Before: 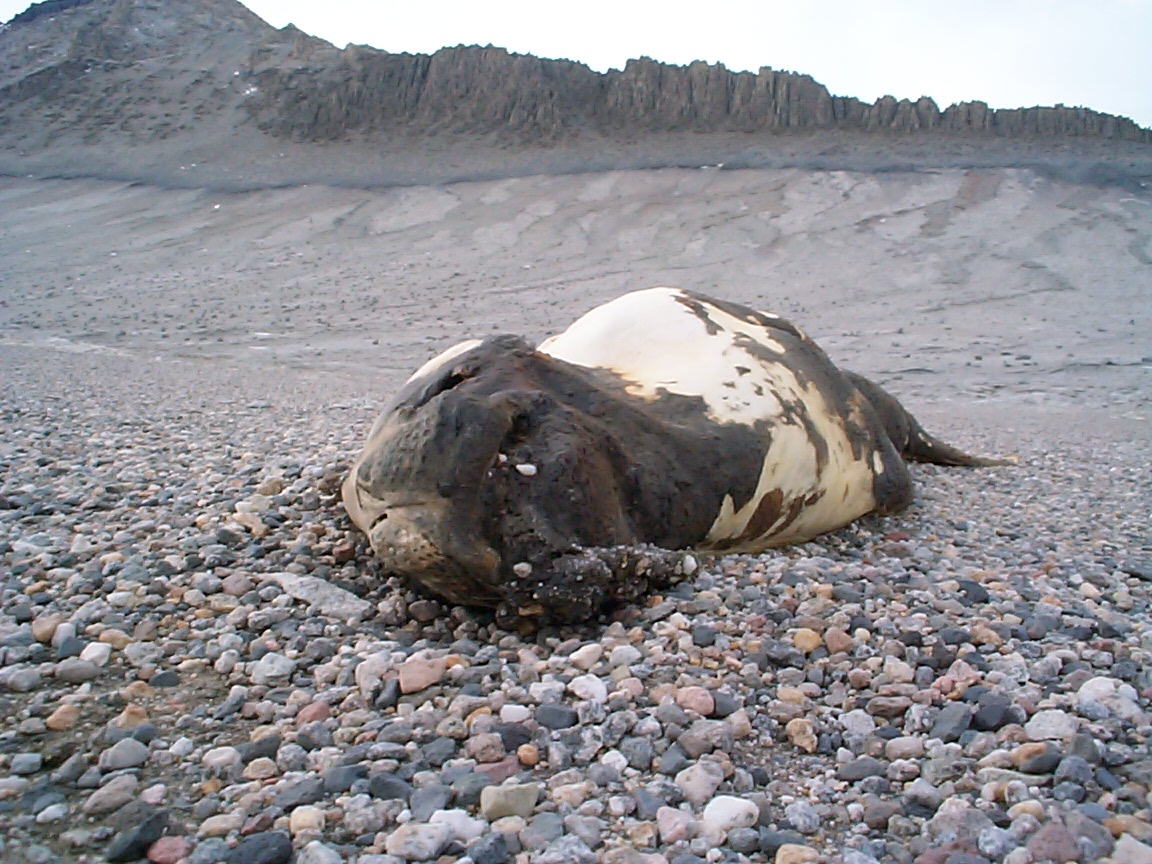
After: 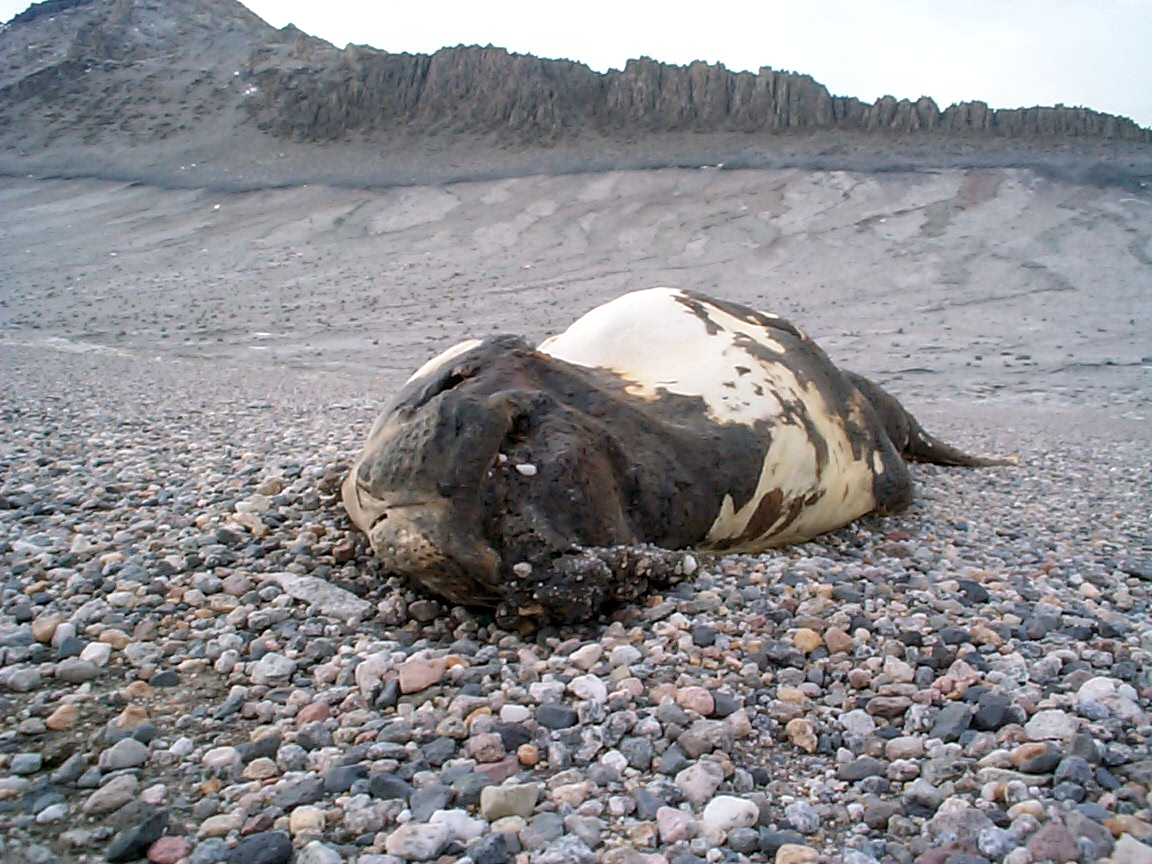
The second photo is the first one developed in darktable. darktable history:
local contrast: on, module defaults
exposure: black level correction 0.001, compensate exposure bias true, compensate highlight preservation false
